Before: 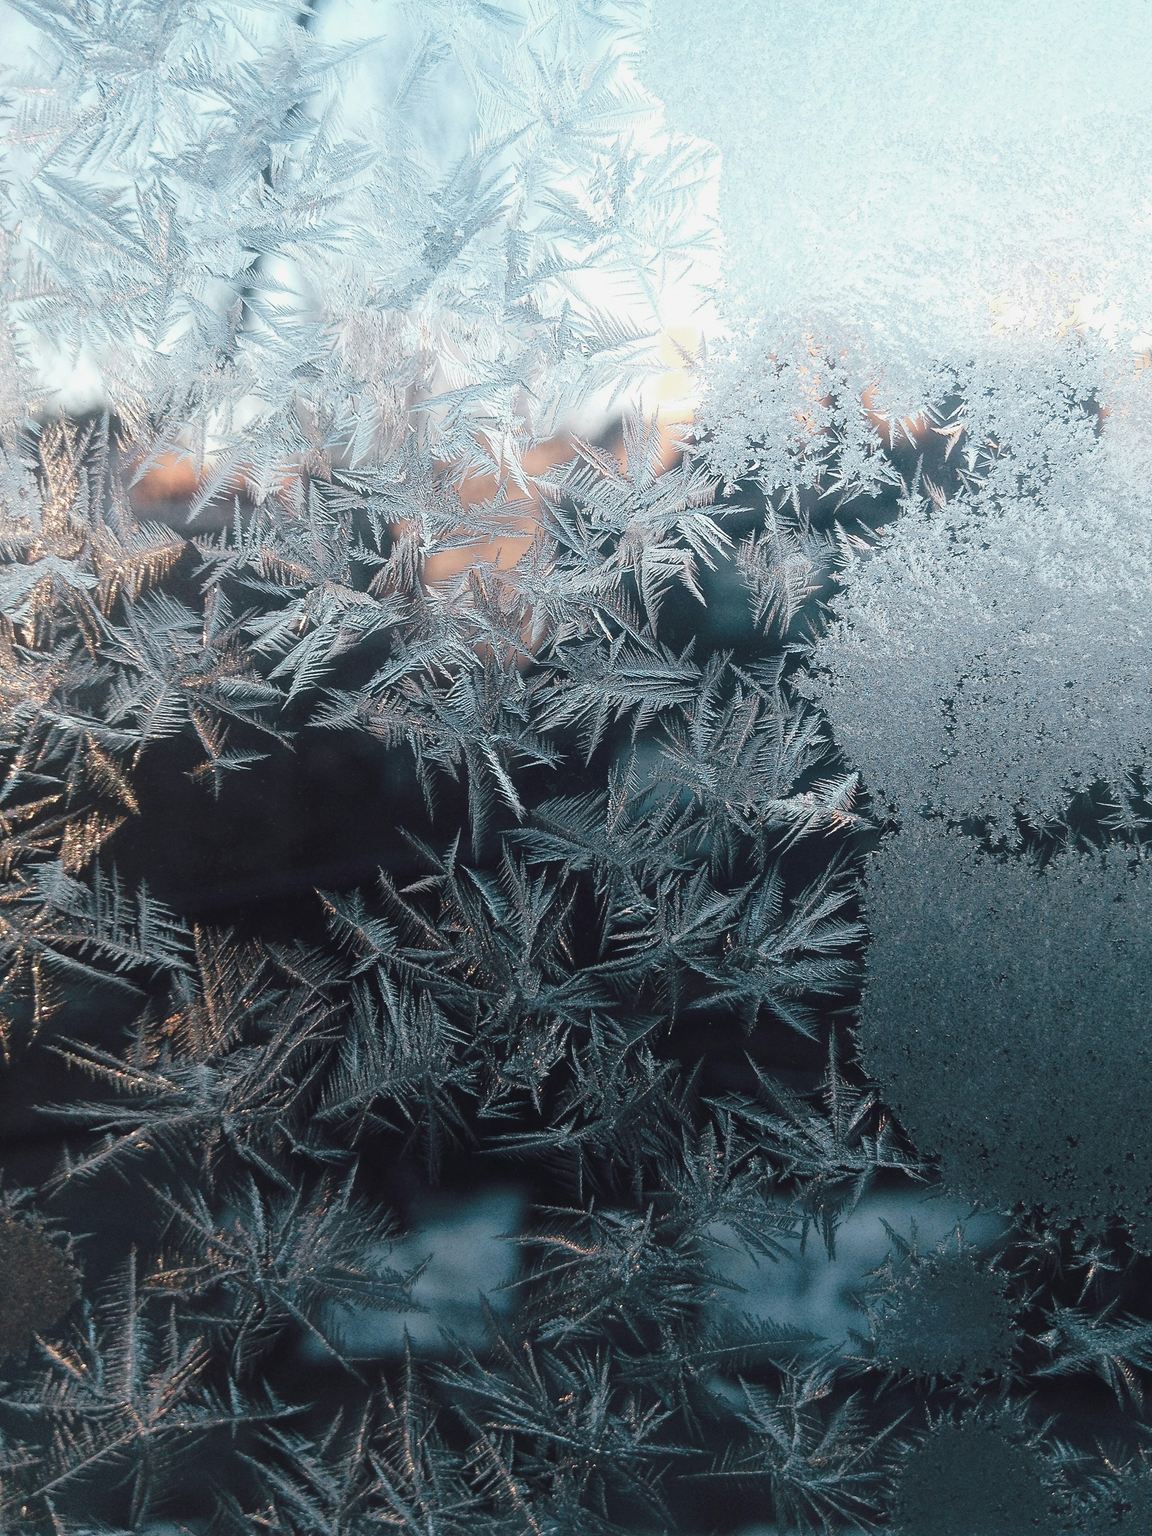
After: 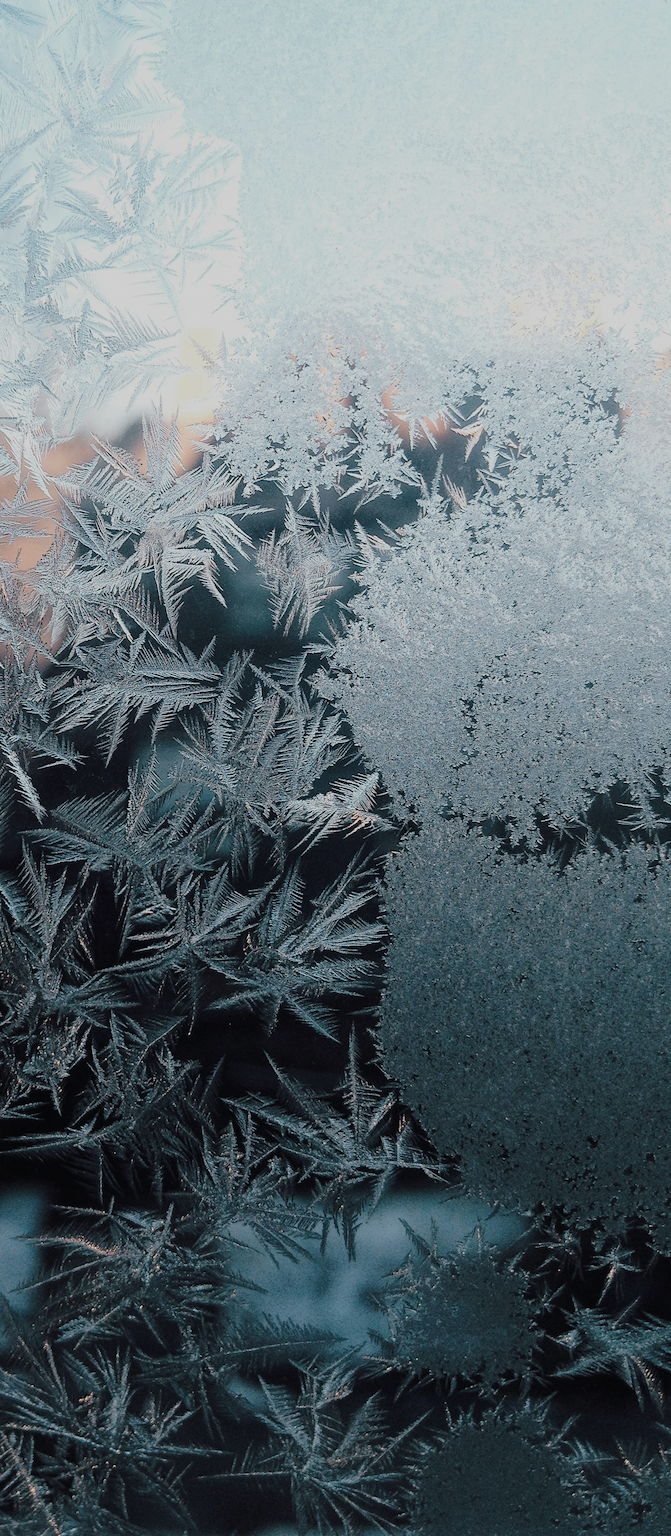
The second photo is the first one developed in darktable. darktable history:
crop: left 41.709%
filmic rgb: black relative exposure -7.65 EV, white relative exposure 4.56 EV, hardness 3.61
